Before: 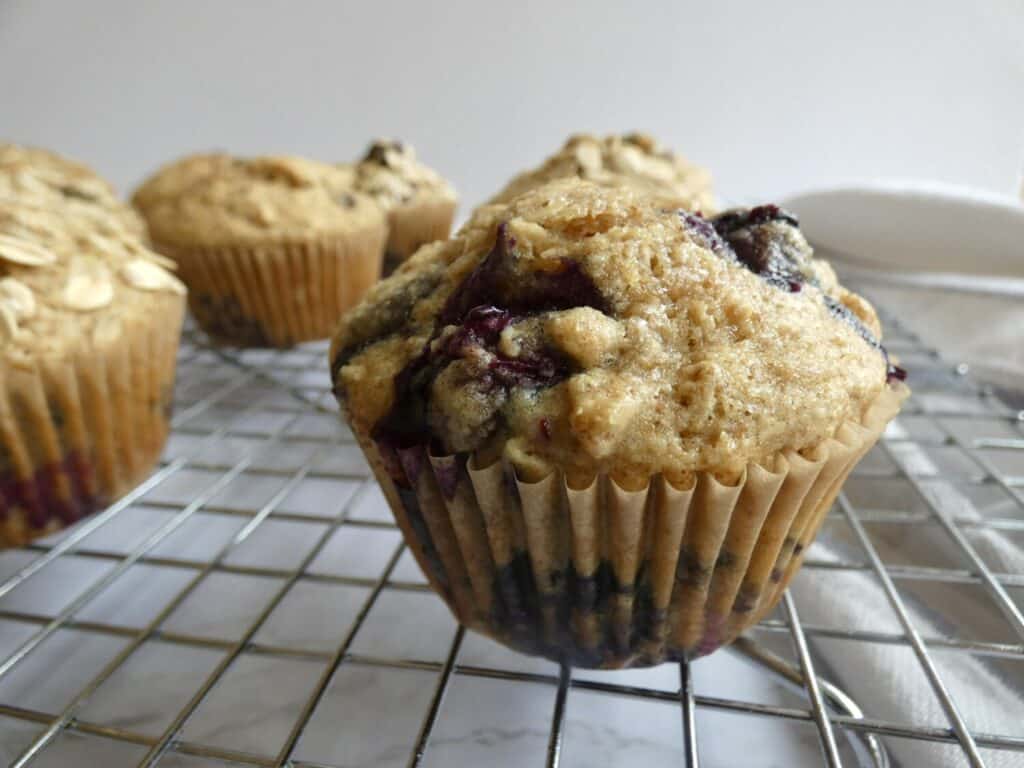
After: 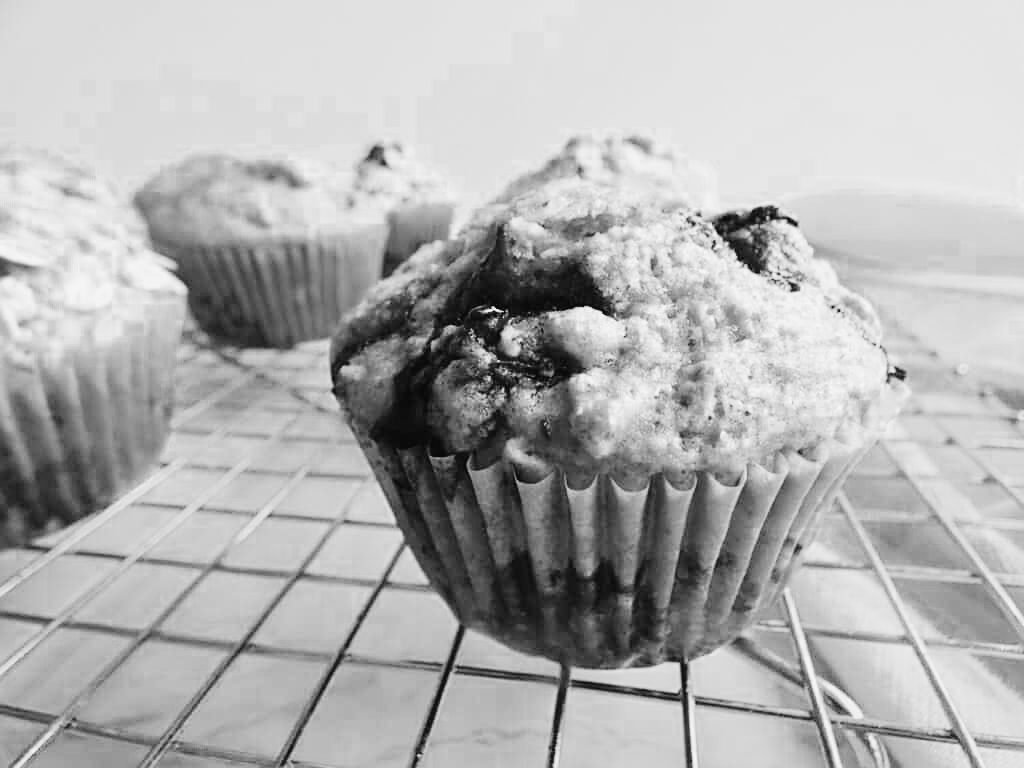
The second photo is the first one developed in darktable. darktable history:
filmic rgb: black relative exposure -7.65 EV, white relative exposure 4.56 EV, hardness 3.61
sharpen: on, module defaults
color zones: curves: ch0 [(0.002, 0.593) (0.143, 0.417) (0.285, 0.541) (0.455, 0.289) (0.608, 0.327) (0.727, 0.283) (0.869, 0.571) (1, 0.603)]; ch1 [(0, 0) (0.143, 0) (0.286, 0) (0.429, 0) (0.571, 0) (0.714, 0) (0.857, 0)]
exposure: black level correction 0, exposure 1.173 EV, compensate exposure bias true, compensate highlight preservation false
tone curve: curves: ch0 [(0, 0.023) (0.217, 0.19) (0.754, 0.801) (1, 0.977)]; ch1 [(0, 0) (0.392, 0.398) (0.5, 0.5) (0.521, 0.529) (0.56, 0.592) (1, 1)]; ch2 [(0, 0) (0.5, 0.5) (0.579, 0.561) (0.65, 0.657) (1, 1)], color space Lab, independent channels, preserve colors none
